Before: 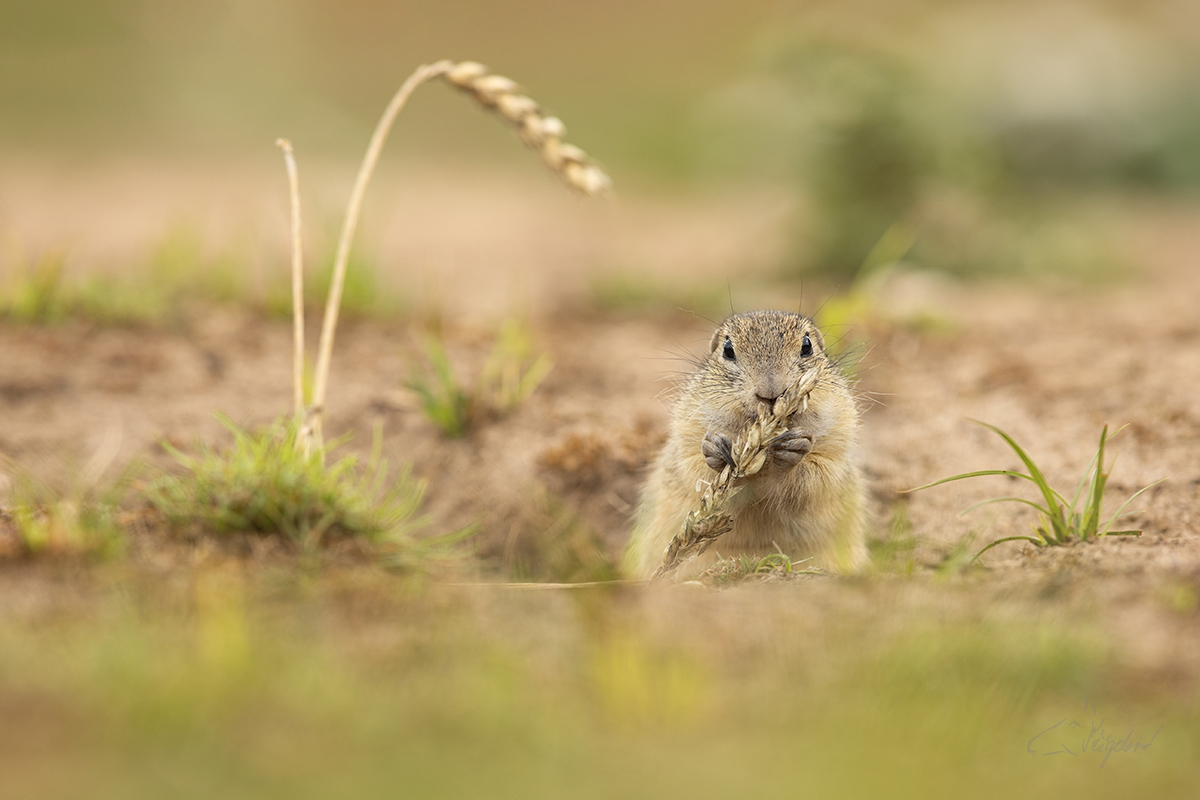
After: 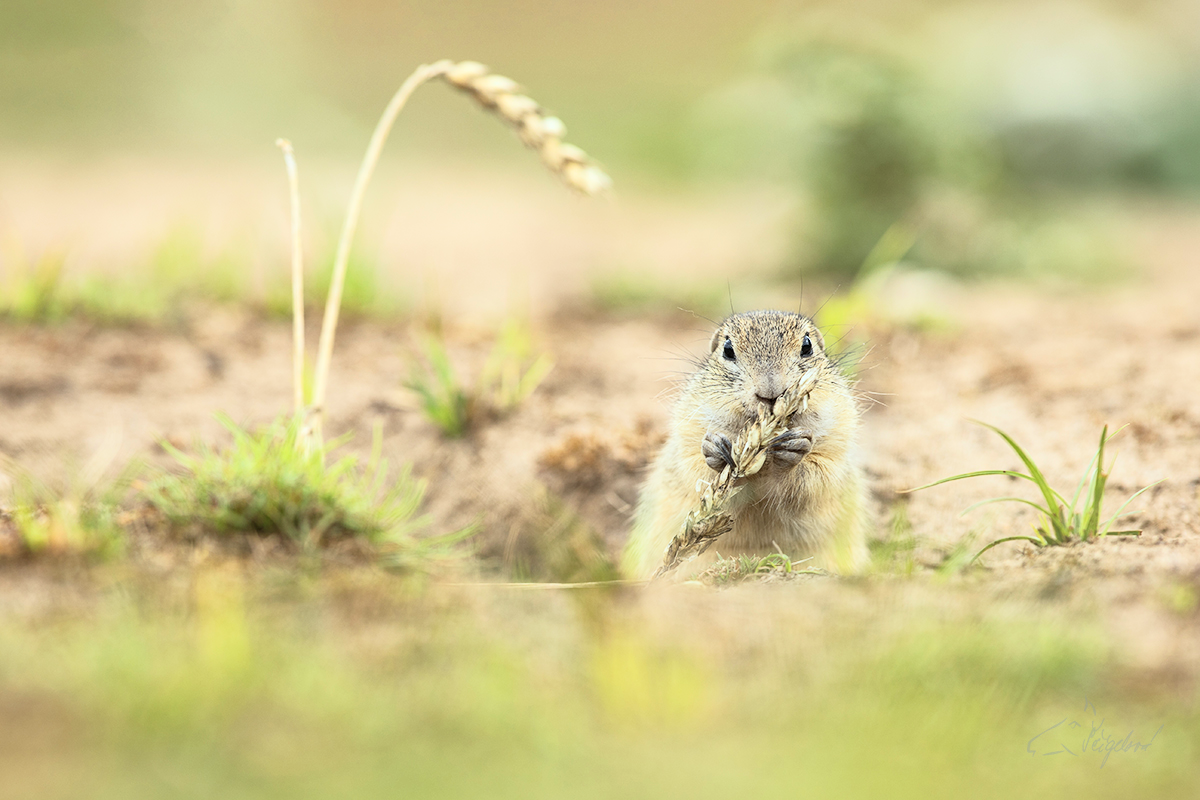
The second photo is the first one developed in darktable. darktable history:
base curve: curves: ch0 [(0, 0) (0.005, 0.002) (0.193, 0.295) (0.399, 0.664) (0.75, 0.928) (1, 1)]
color calibration: gray › normalize channels true, illuminant Planckian (black body), x 0.368, y 0.36, temperature 4273.14 K, gamut compression 0.028
